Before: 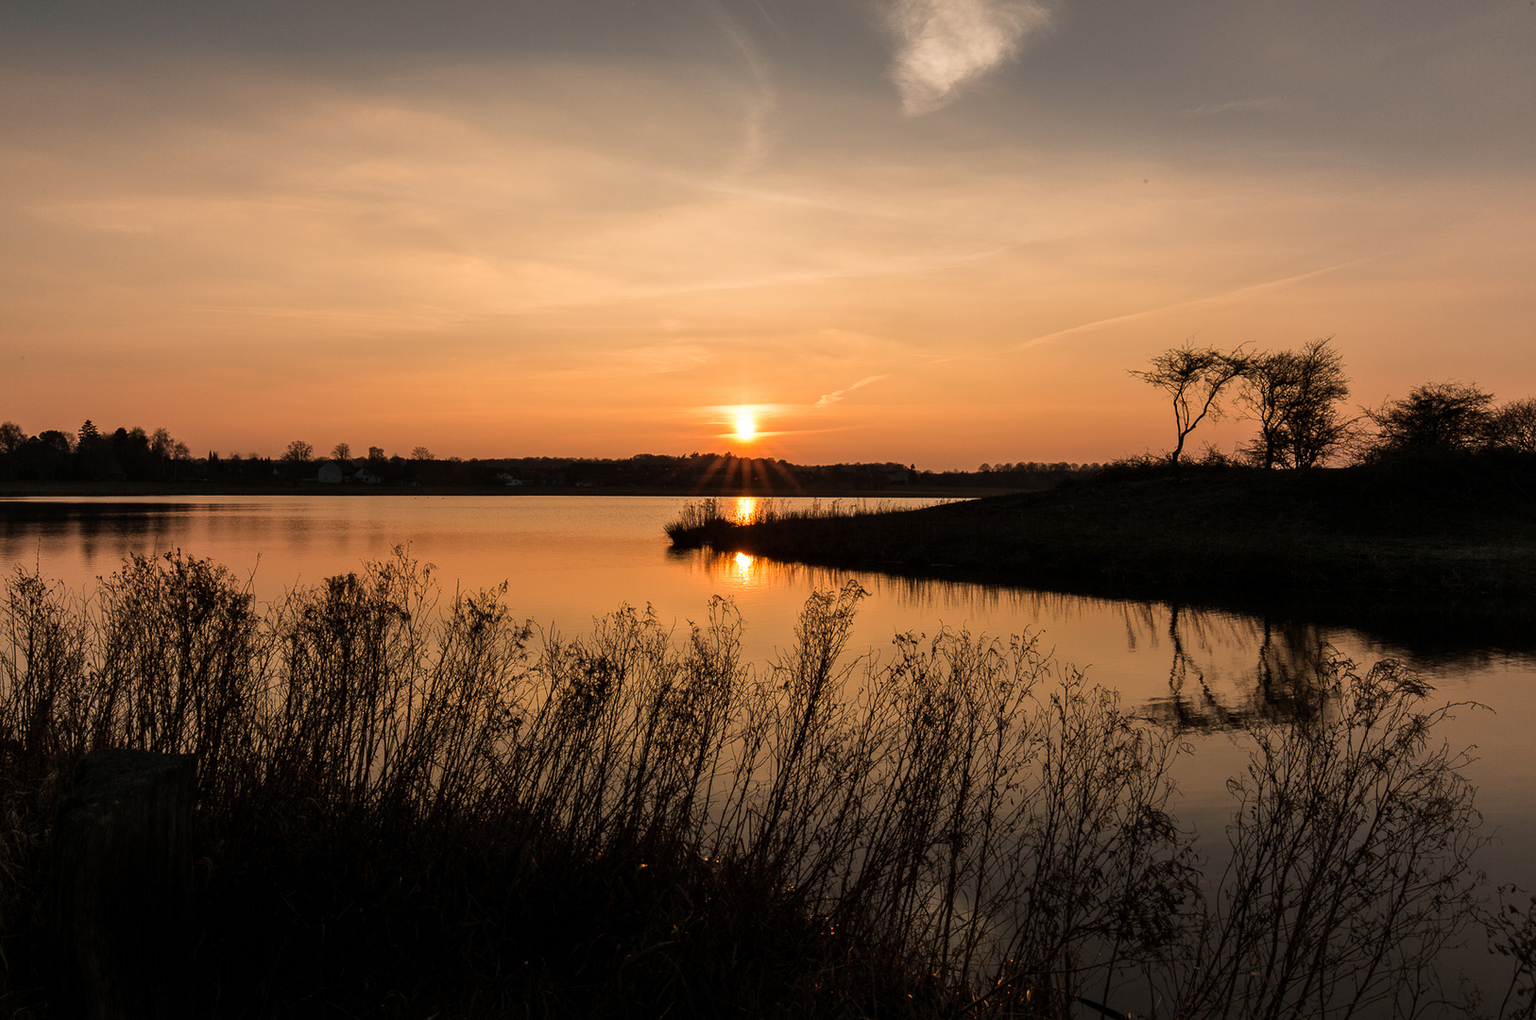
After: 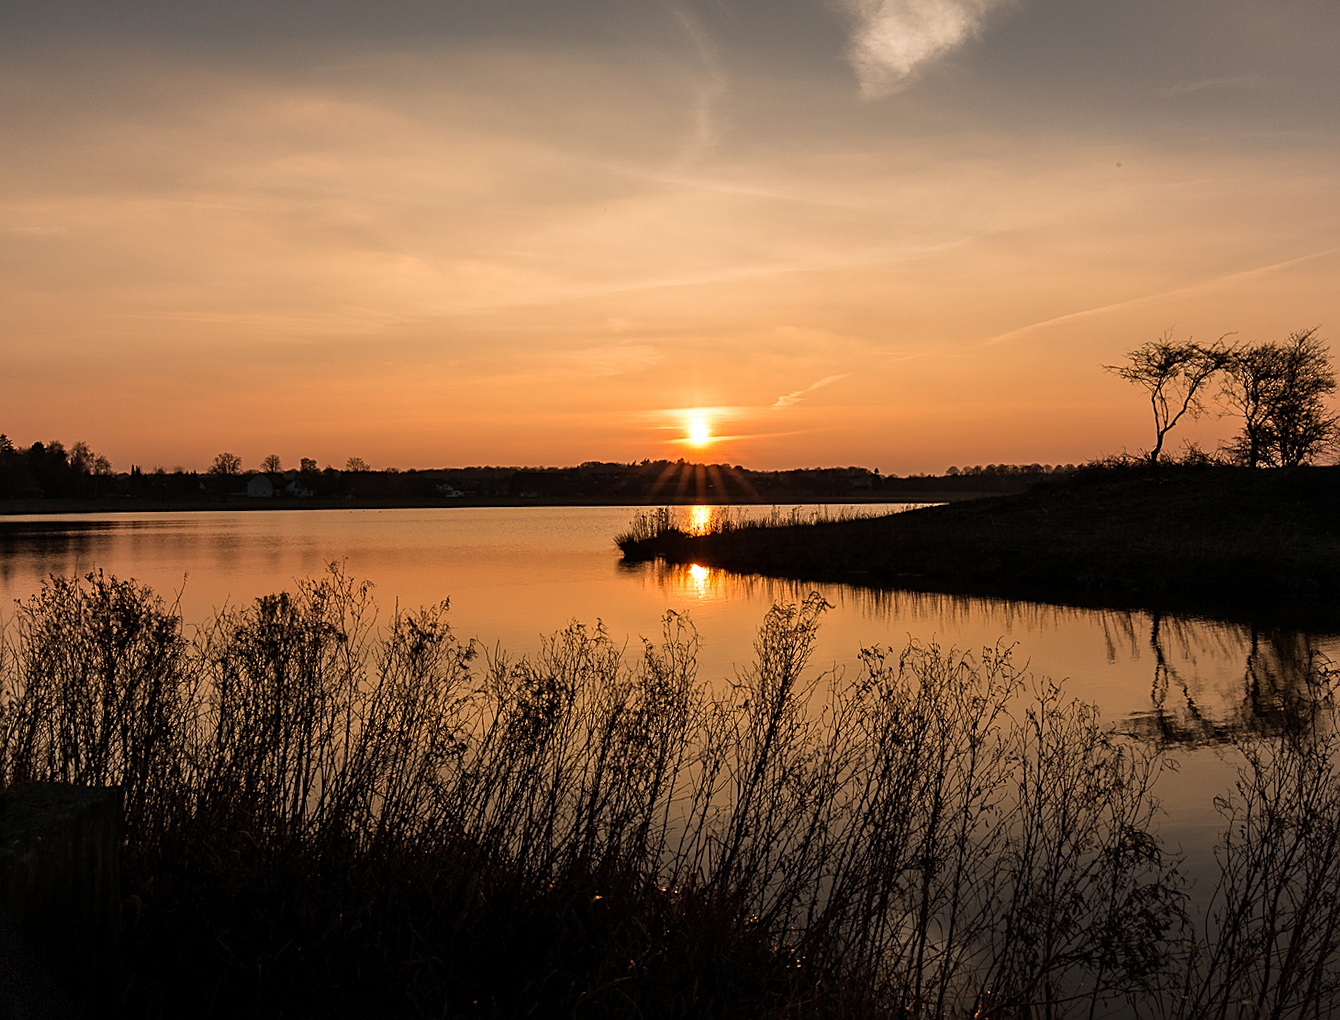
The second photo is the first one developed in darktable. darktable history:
vignetting: fall-off start 115.71%, fall-off radius 59.08%, dithering 8-bit output, unbound false
crop and rotate: angle 0.839°, left 4.533%, top 0.954%, right 11.232%, bottom 2.465%
sharpen: on, module defaults
